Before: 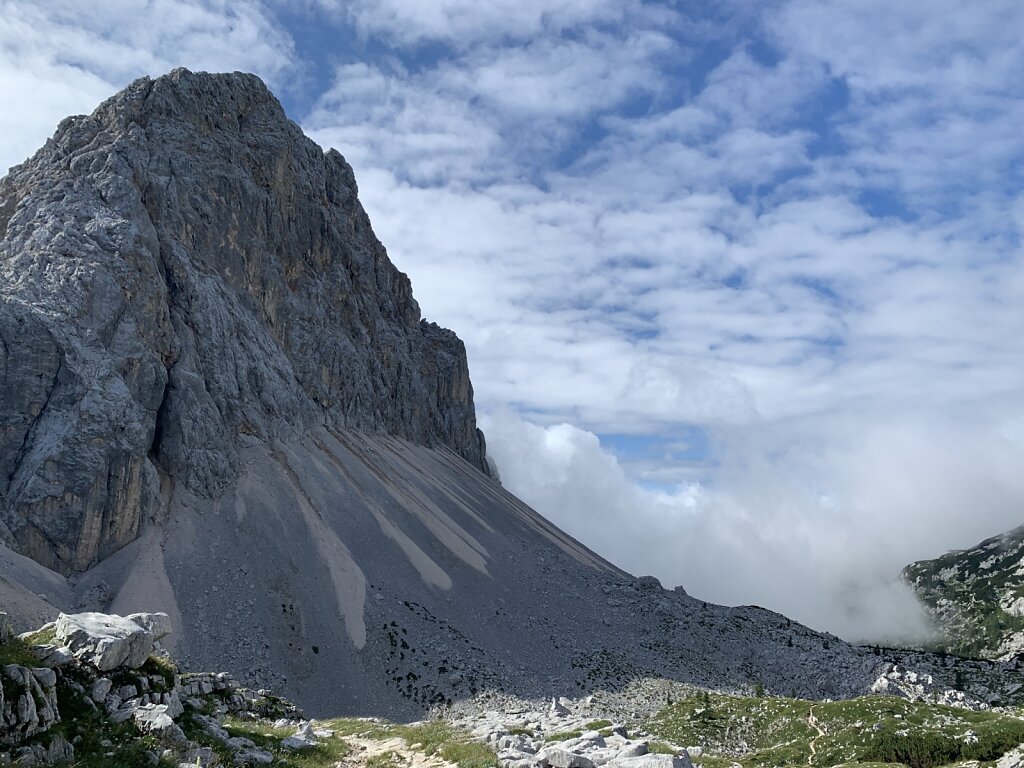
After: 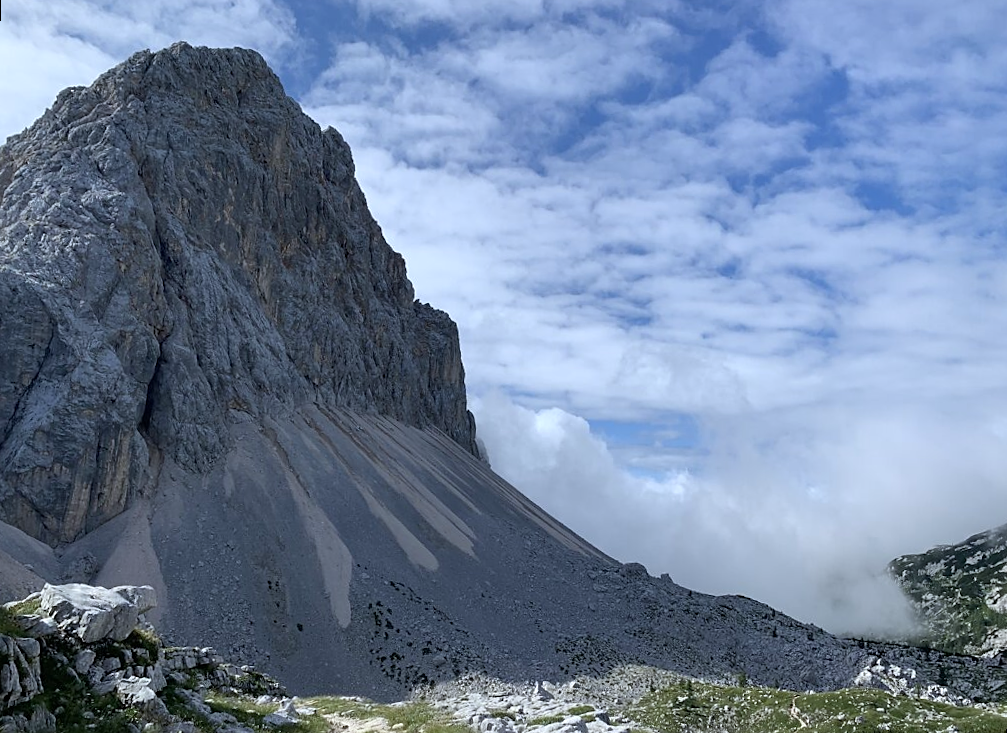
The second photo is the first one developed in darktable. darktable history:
sharpen: amount 0.2
white balance: red 0.967, blue 1.049
rotate and perspective: rotation 1.57°, crop left 0.018, crop right 0.982, crop top 0.039, crop bottom 0.961
